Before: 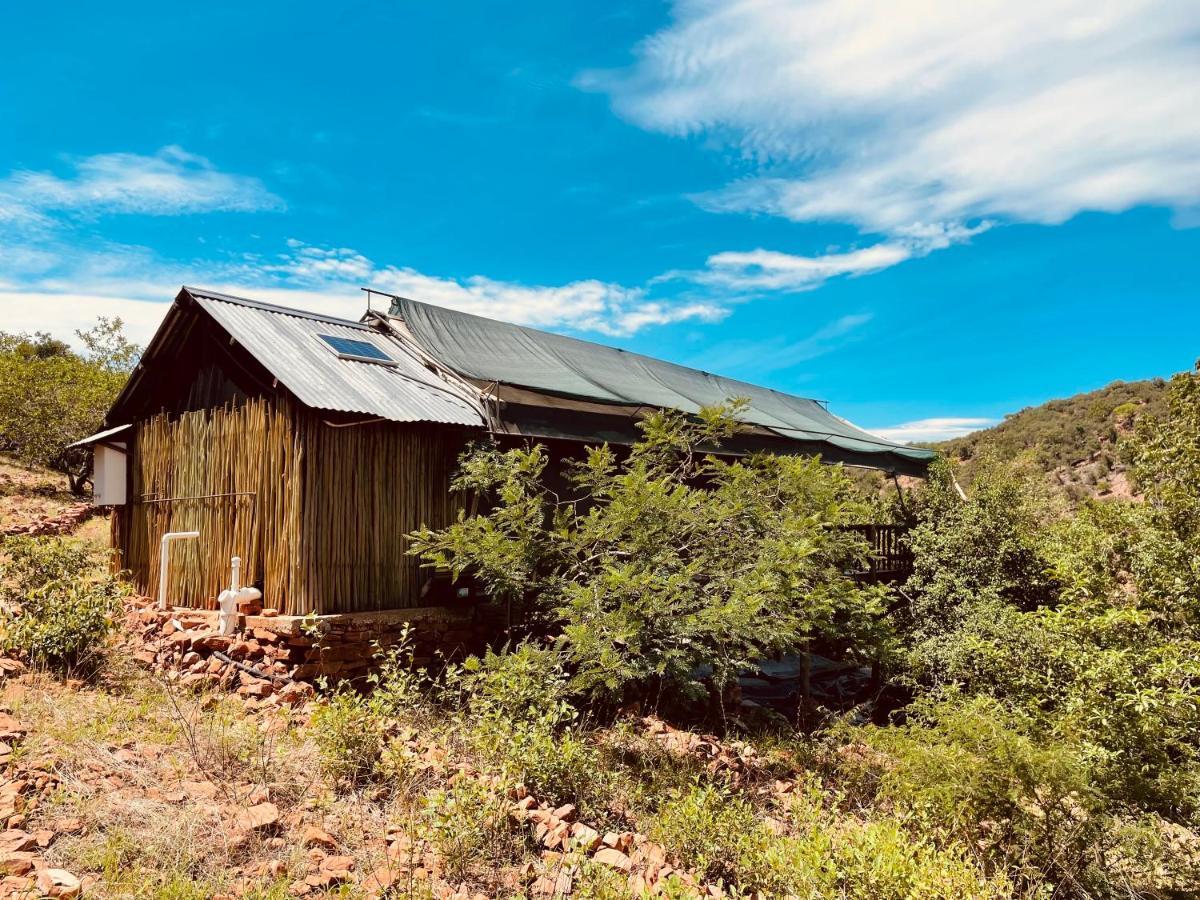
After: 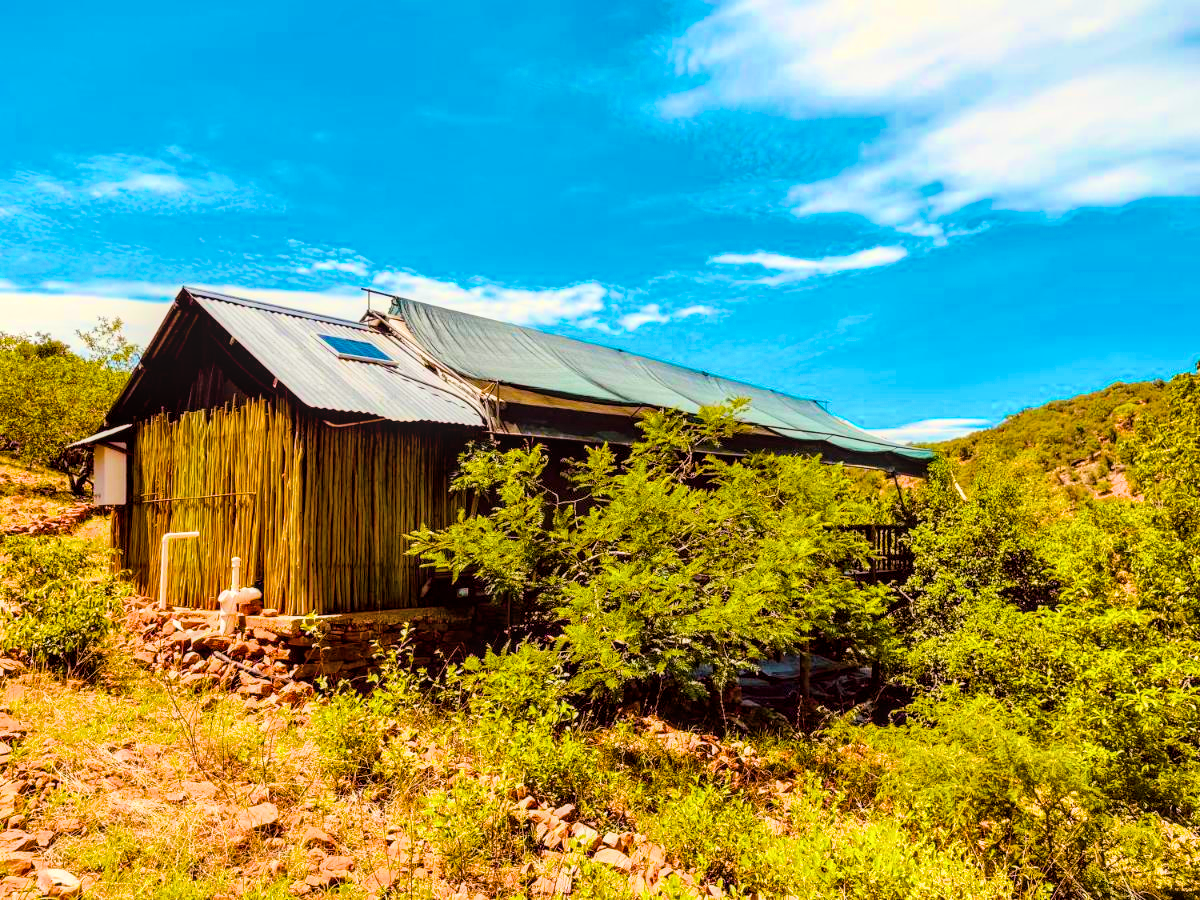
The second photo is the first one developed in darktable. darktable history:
filmic rgb: black relative exposure -7.65 EV, white relative exposure 4.56 EV, hardness 3.61, color science v6 (2022)
local contrast: on, module defaults
tone equalizer: on, module defaults
color balance rgb: linear chroma grading › global chroma 25%, perceptual saturation grading › global saturation 40%, perceptual brilliance grading › global brilliance 30%, global vibrance 40%
